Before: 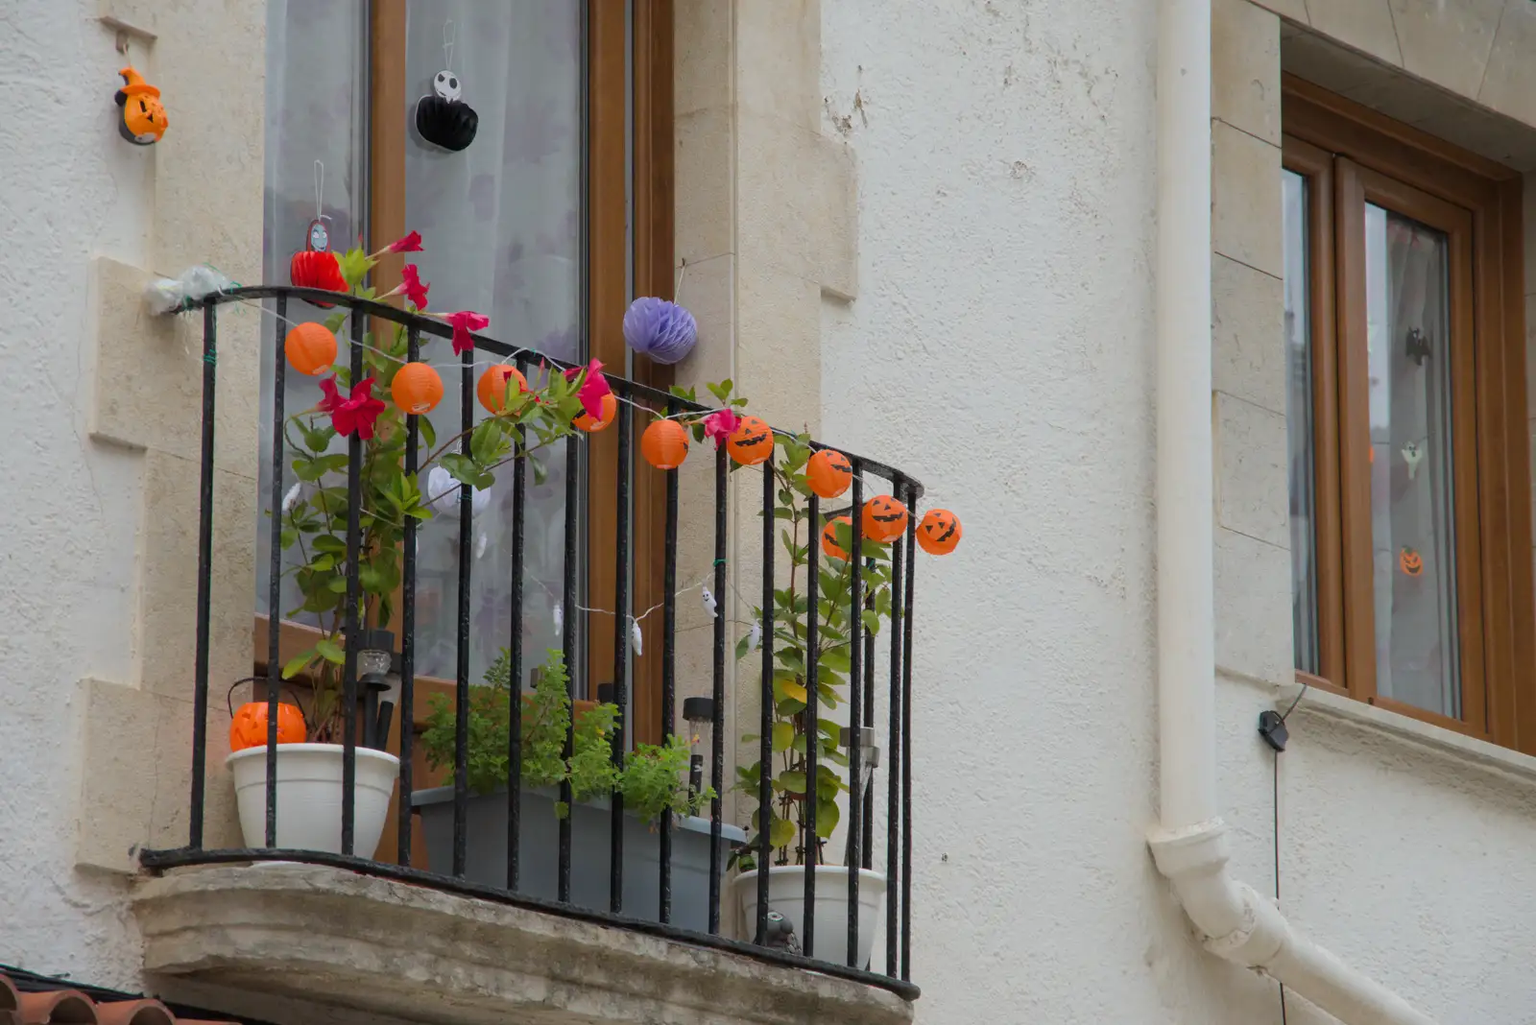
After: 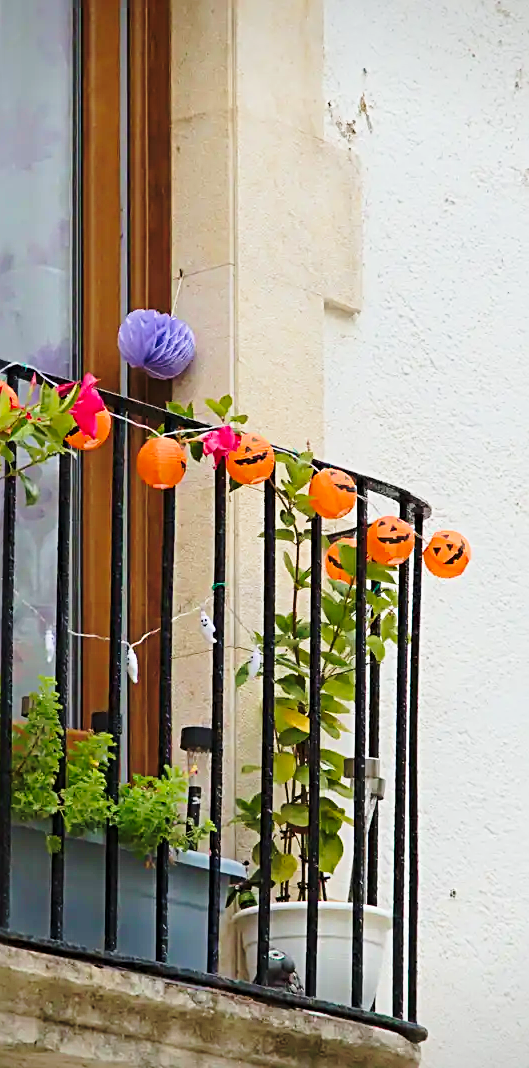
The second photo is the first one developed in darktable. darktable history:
crop: left 33.221%, right 33.686%
vignetting: fall-off start 99.93%, fall-off radius 71.46%, saturation -0.001, center (0, 0.004), width/height ratio 1.172
base curve: curves: ch0 [(0, 0) (0.036, 0.037) (0.121, 0.228) (0.46, 0.76) (0.859, 0.983) (1, 1)], preserve colors none
velvia: strength 44.44%
sharpen: radius 2.831, amount 0.712
